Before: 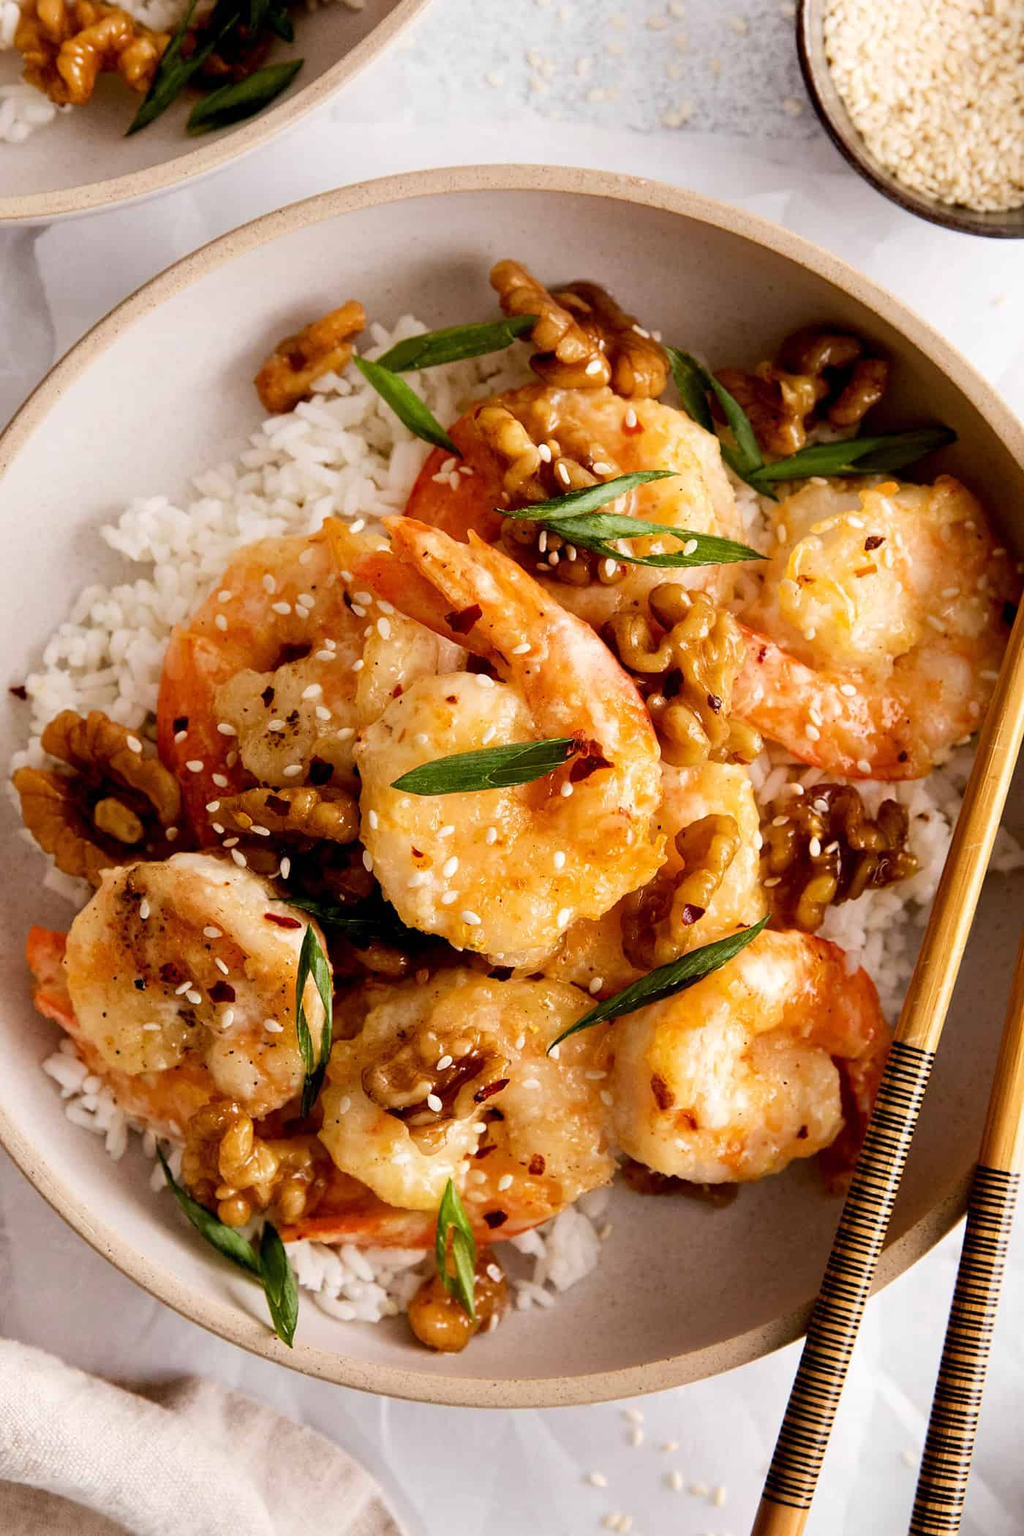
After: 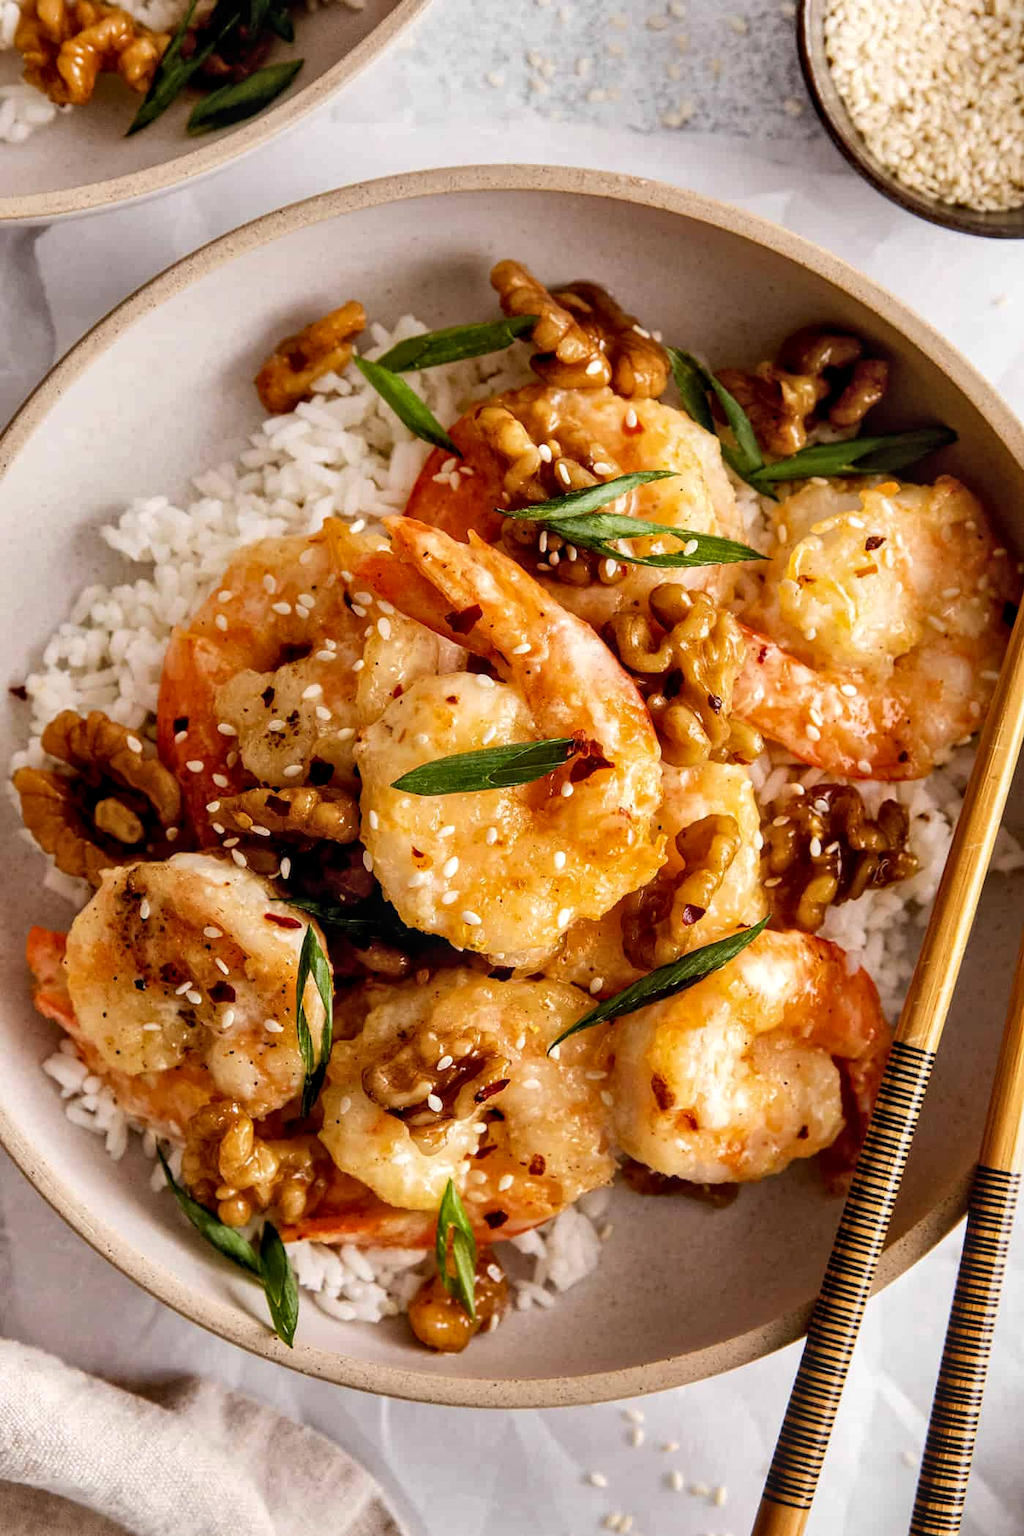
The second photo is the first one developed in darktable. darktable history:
tone equalizer: on, module defaults
shadows and highlights: white point adjustment 0.059, soften with gaussian
local contrast: on, module defaults
